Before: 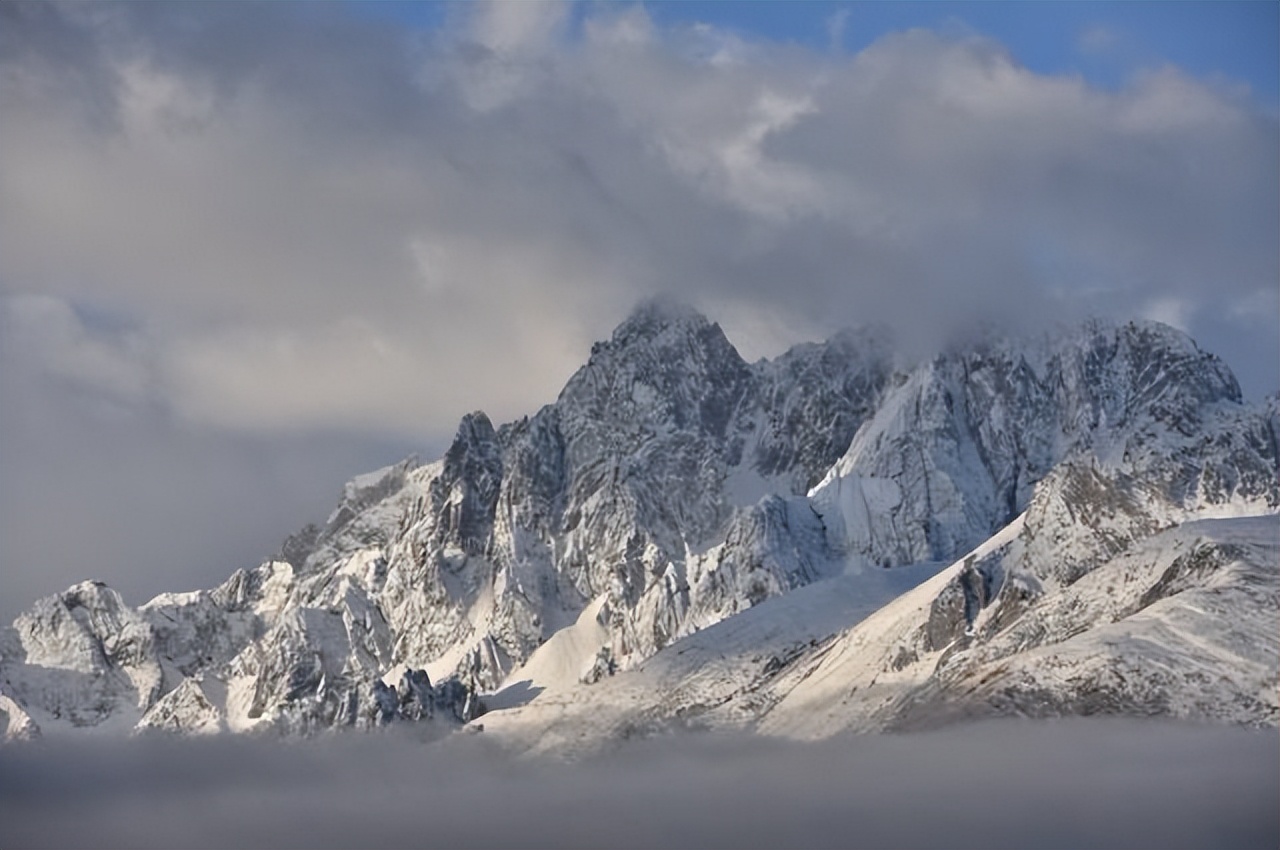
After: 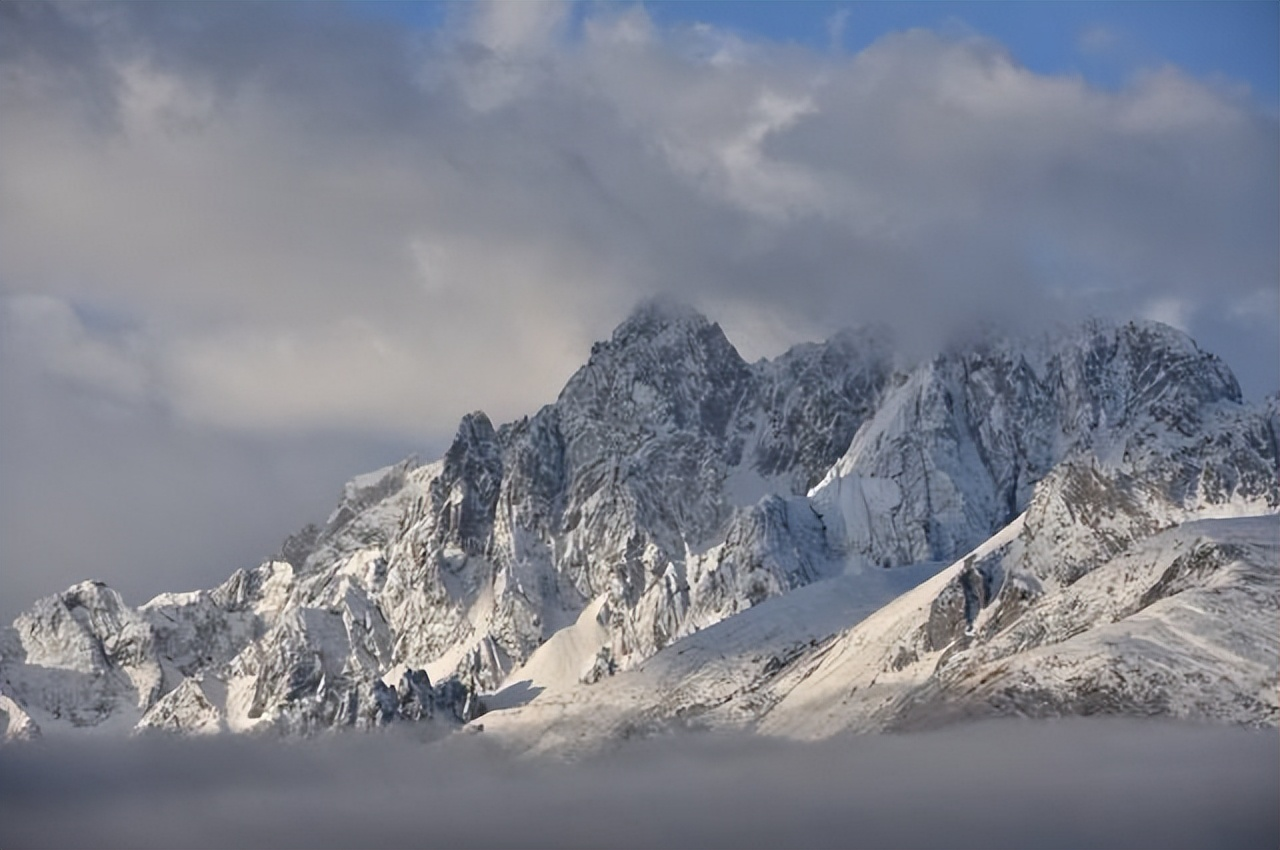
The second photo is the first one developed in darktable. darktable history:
shadows and highlights: shadows -39.59, highlights 62.57, soften with gaussian
